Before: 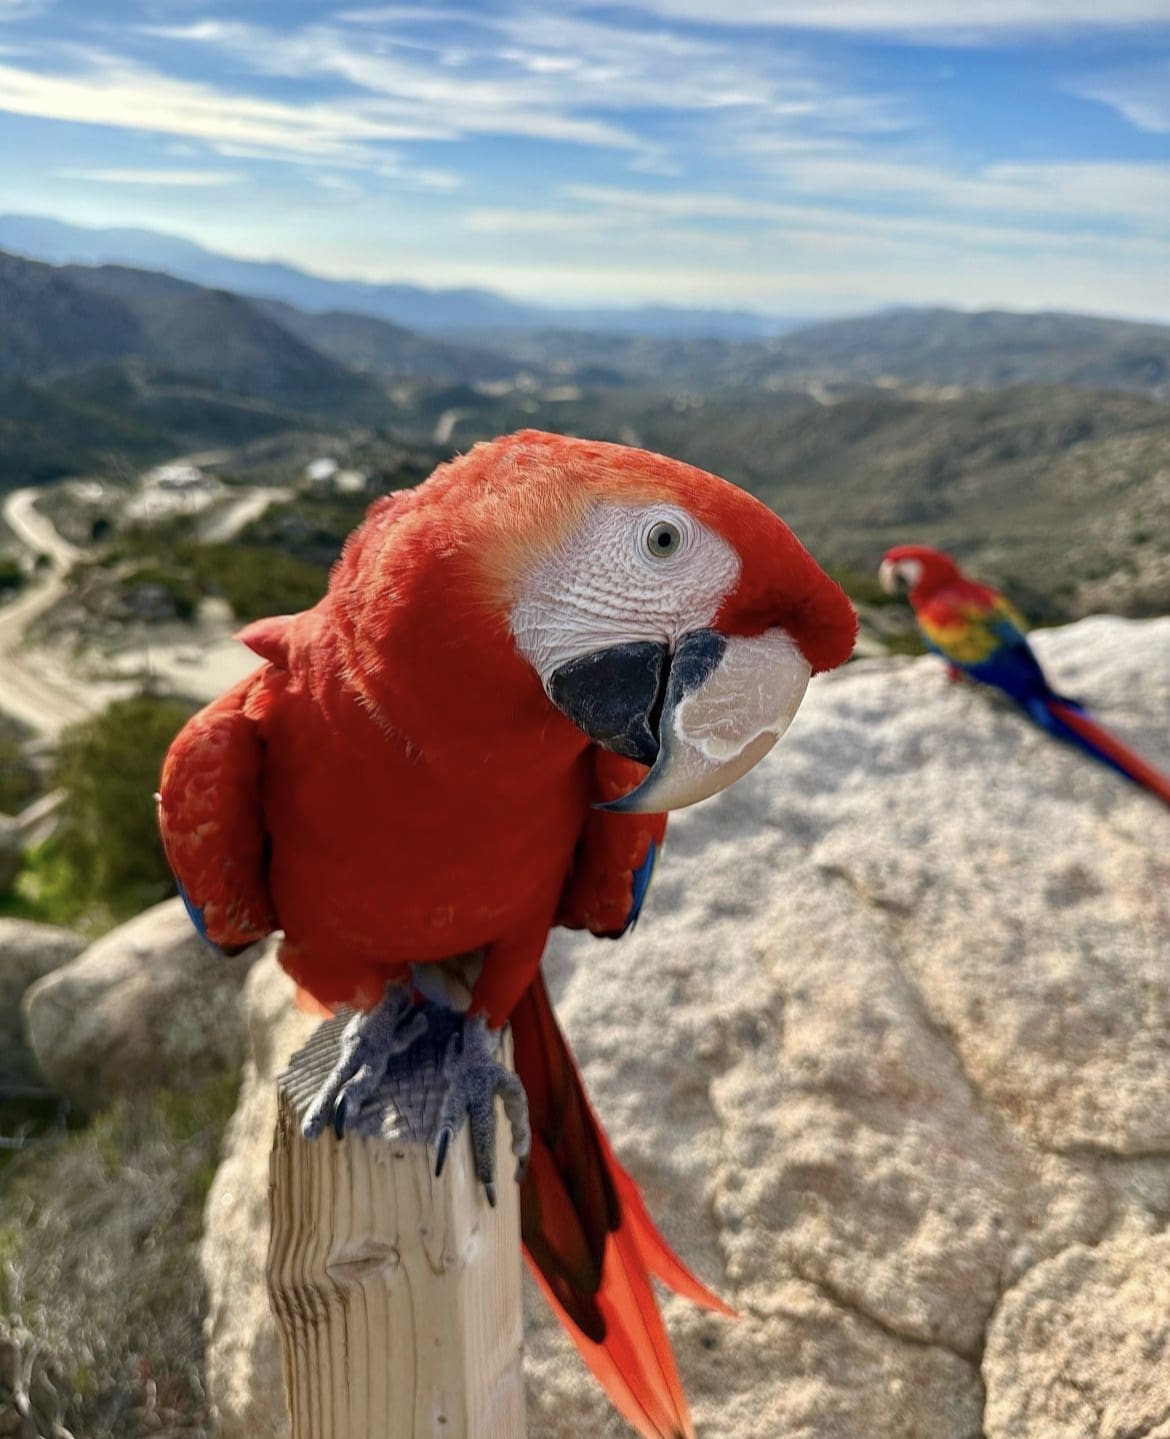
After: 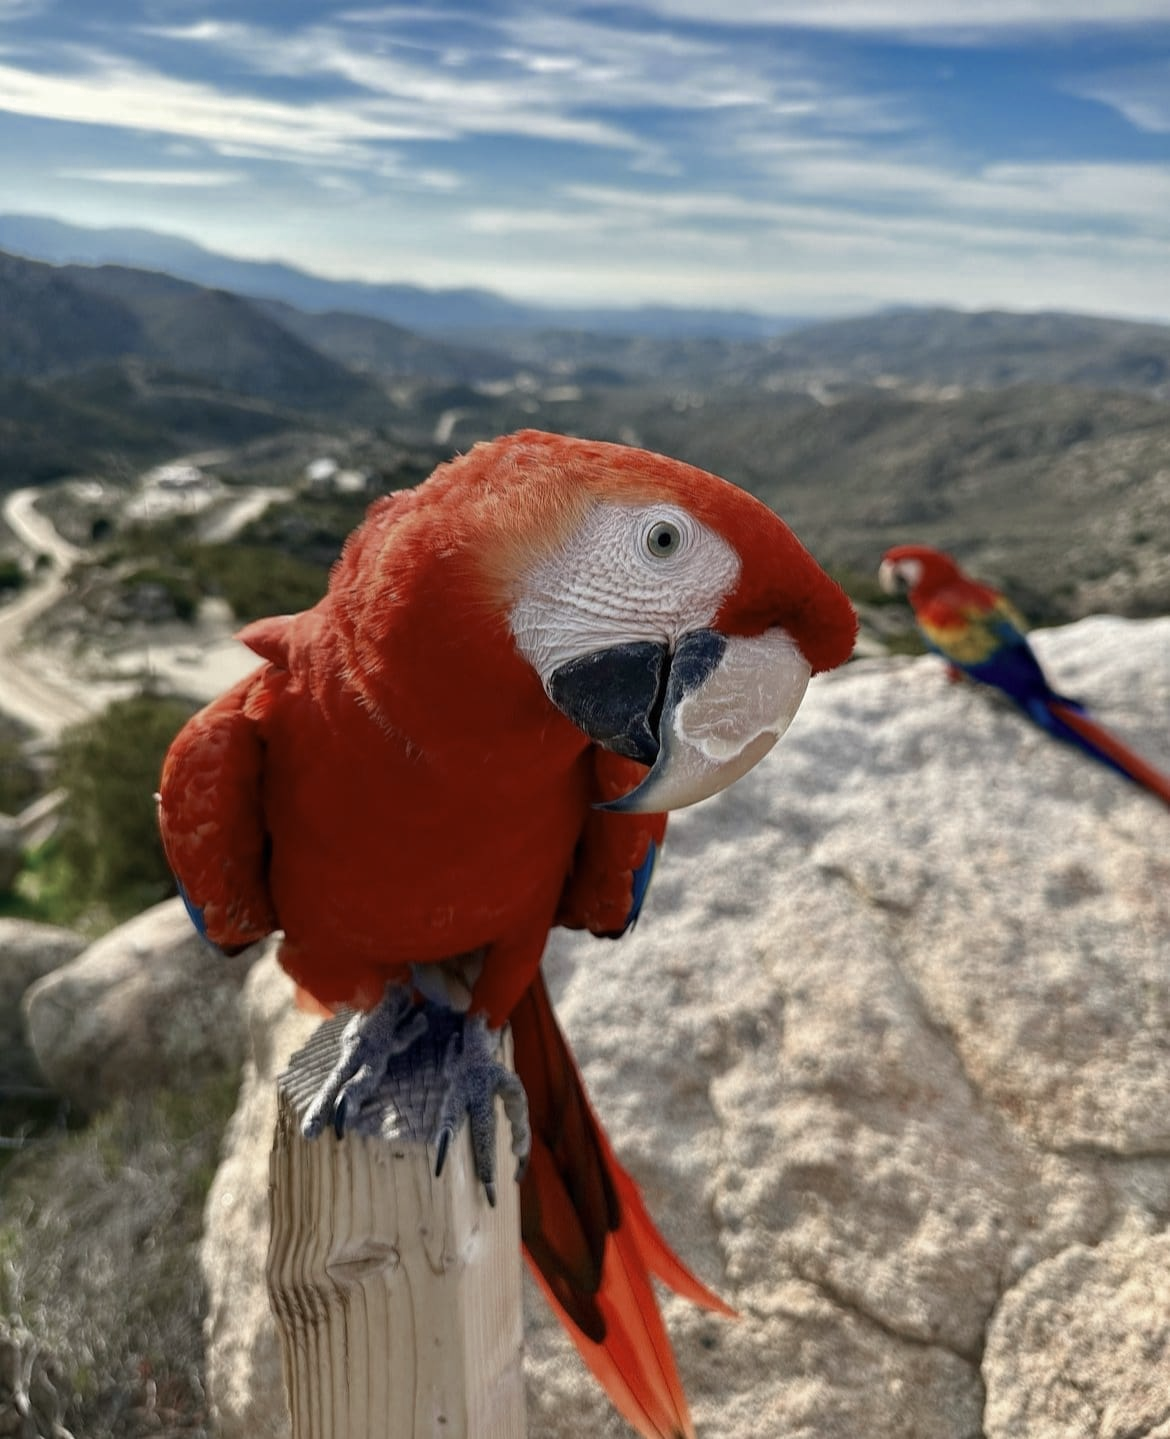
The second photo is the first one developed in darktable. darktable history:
color zones: curves: ch0 [(0, 0.5) (0.125, 0.4) (0.25, 0.5) (0.375, 0.4) (0.5, 0.4) (0.625, 0.35) (0.75, 0.35) (0.875, 0.5)]; ch1 [(0, 0.35) (0.125, 0.45) (0.25, 0.35) (0.375, 0.35) (0.5, 0.35) (0.625, 0.35) (0.75, 0.45) (0.875, 0.35)]; ch2 [(0, 0.6) (0.125, 0.5) (0.25, 0.5) (0.375, 0.6) (0.5, 0.6) (0.625, 0.5) (0.75, 0.5) (0.875, 0.5)]
base curve: curves: ch0 [(0, 0) (0.472, 0.455) (1, 1)], preserve colors none
